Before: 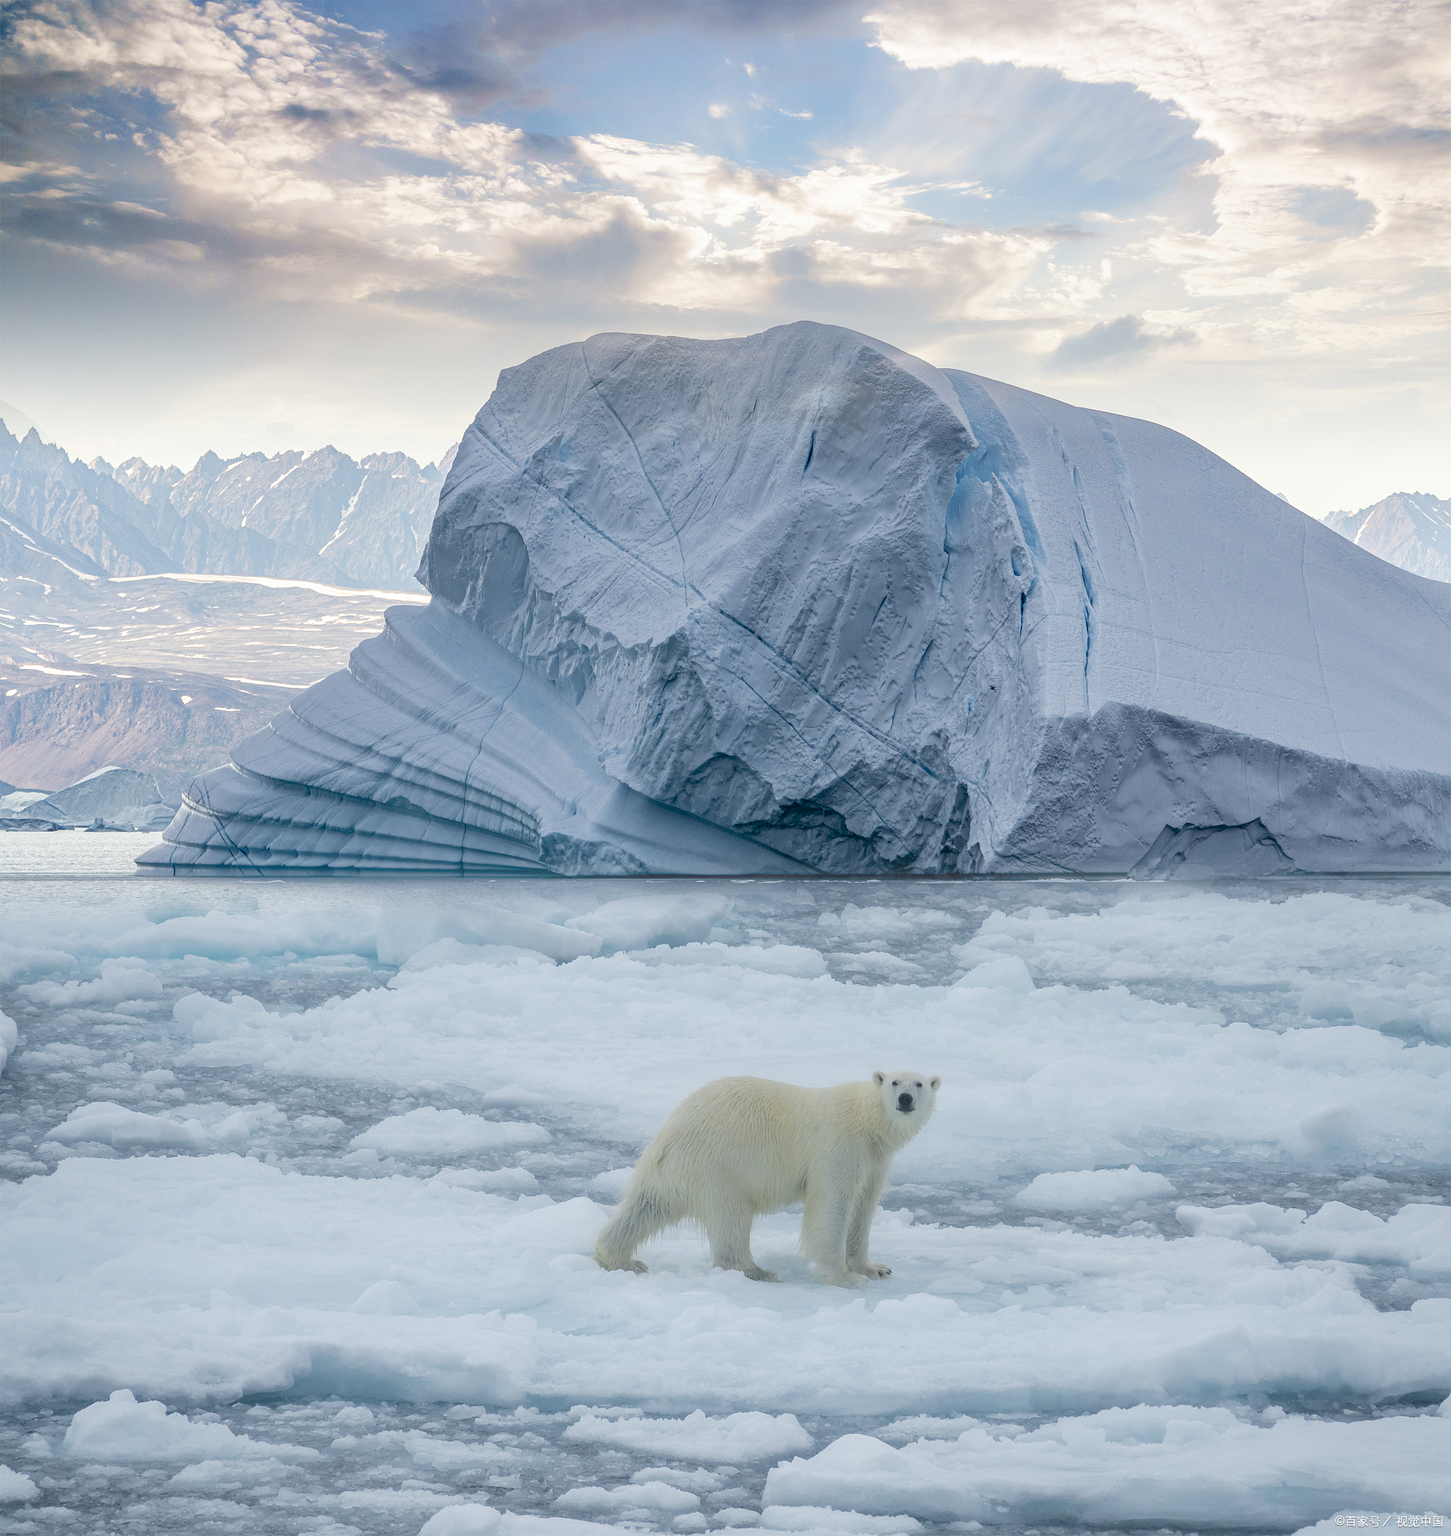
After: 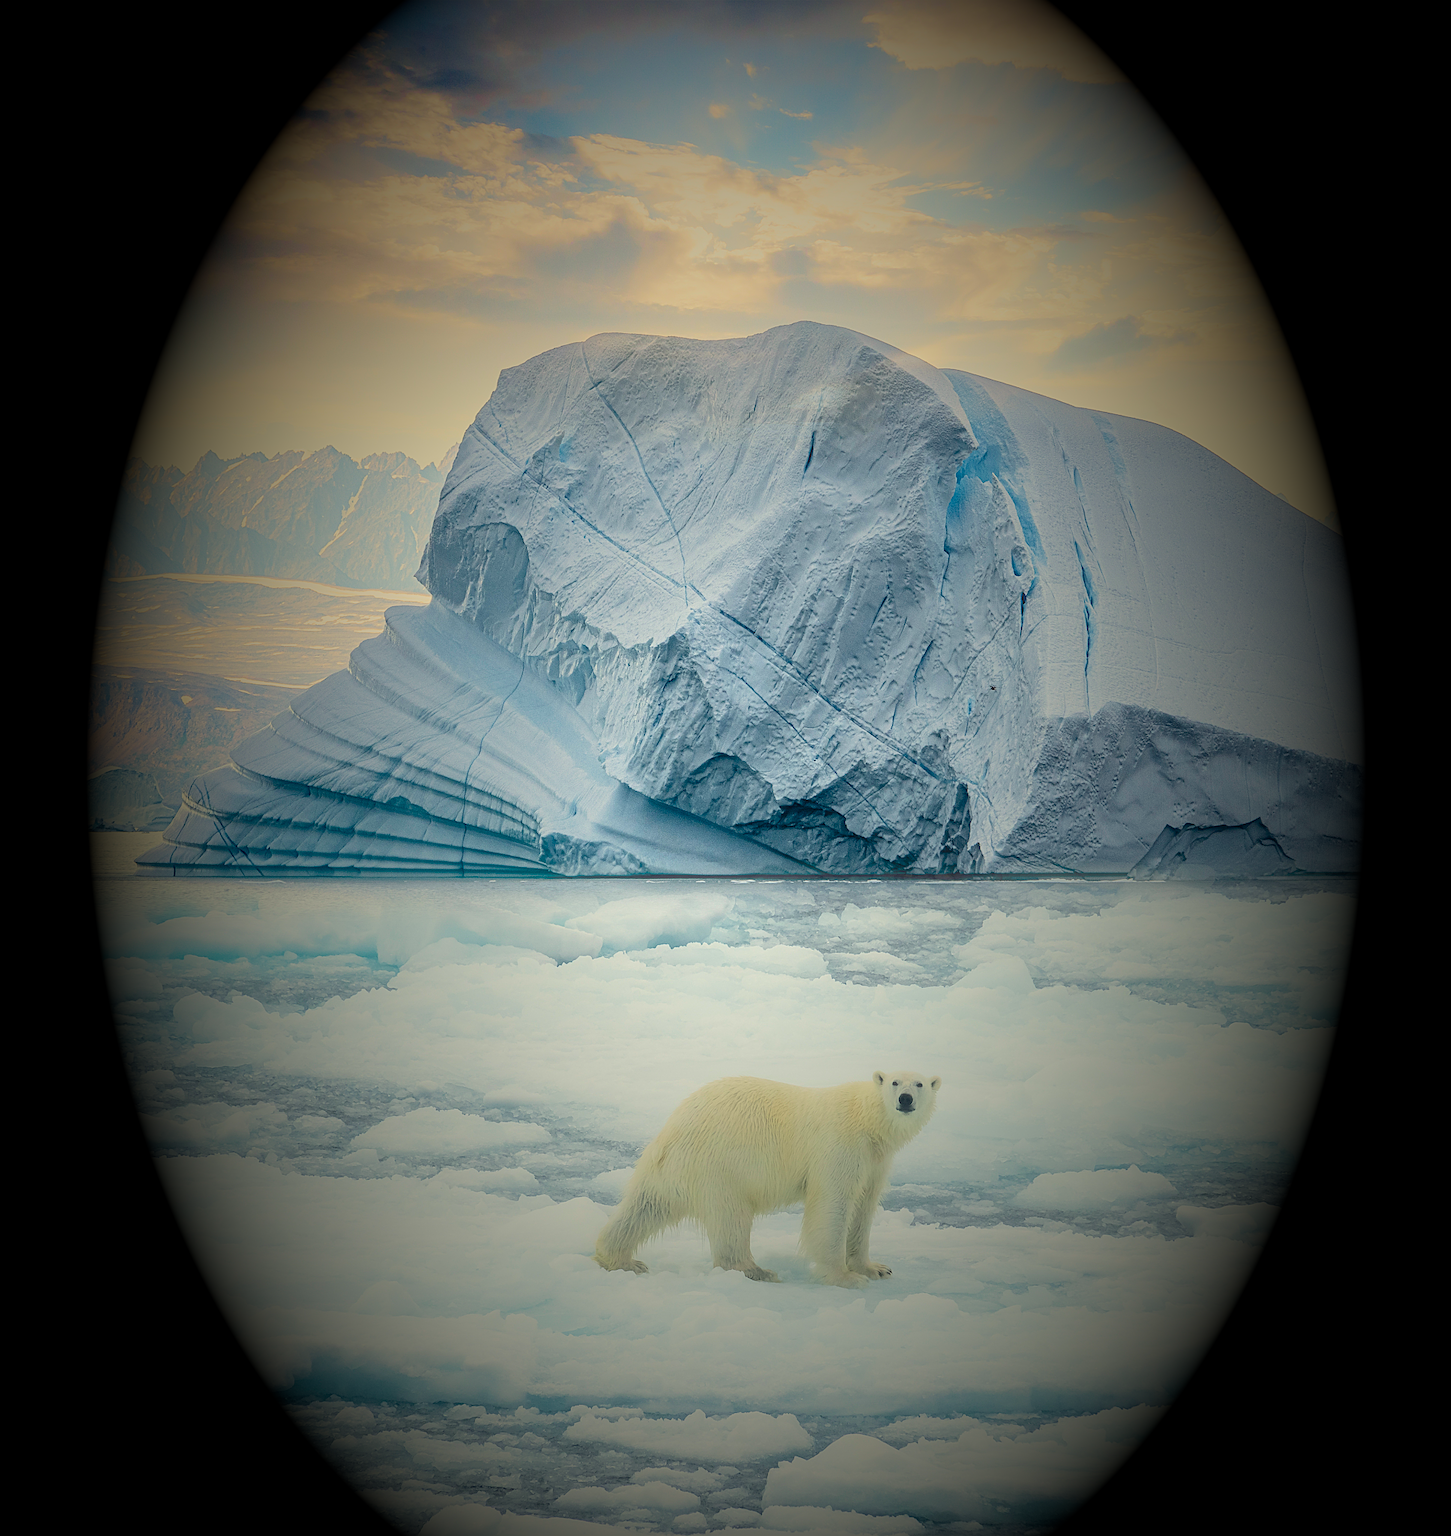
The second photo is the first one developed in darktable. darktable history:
haze removal: strength -0.1, adaptive false
contrast brightness saturation: contrast 0.2, brightness 0.16, saturation 0.22
color correction: highlights a* 1.39, highlights b* 17.83
sharpen: on, module defaults
vignetting: fall-off start 15.9%, fall-off radius 100%, brightness -1, saturation 0.5, width/height ratio 0.719
